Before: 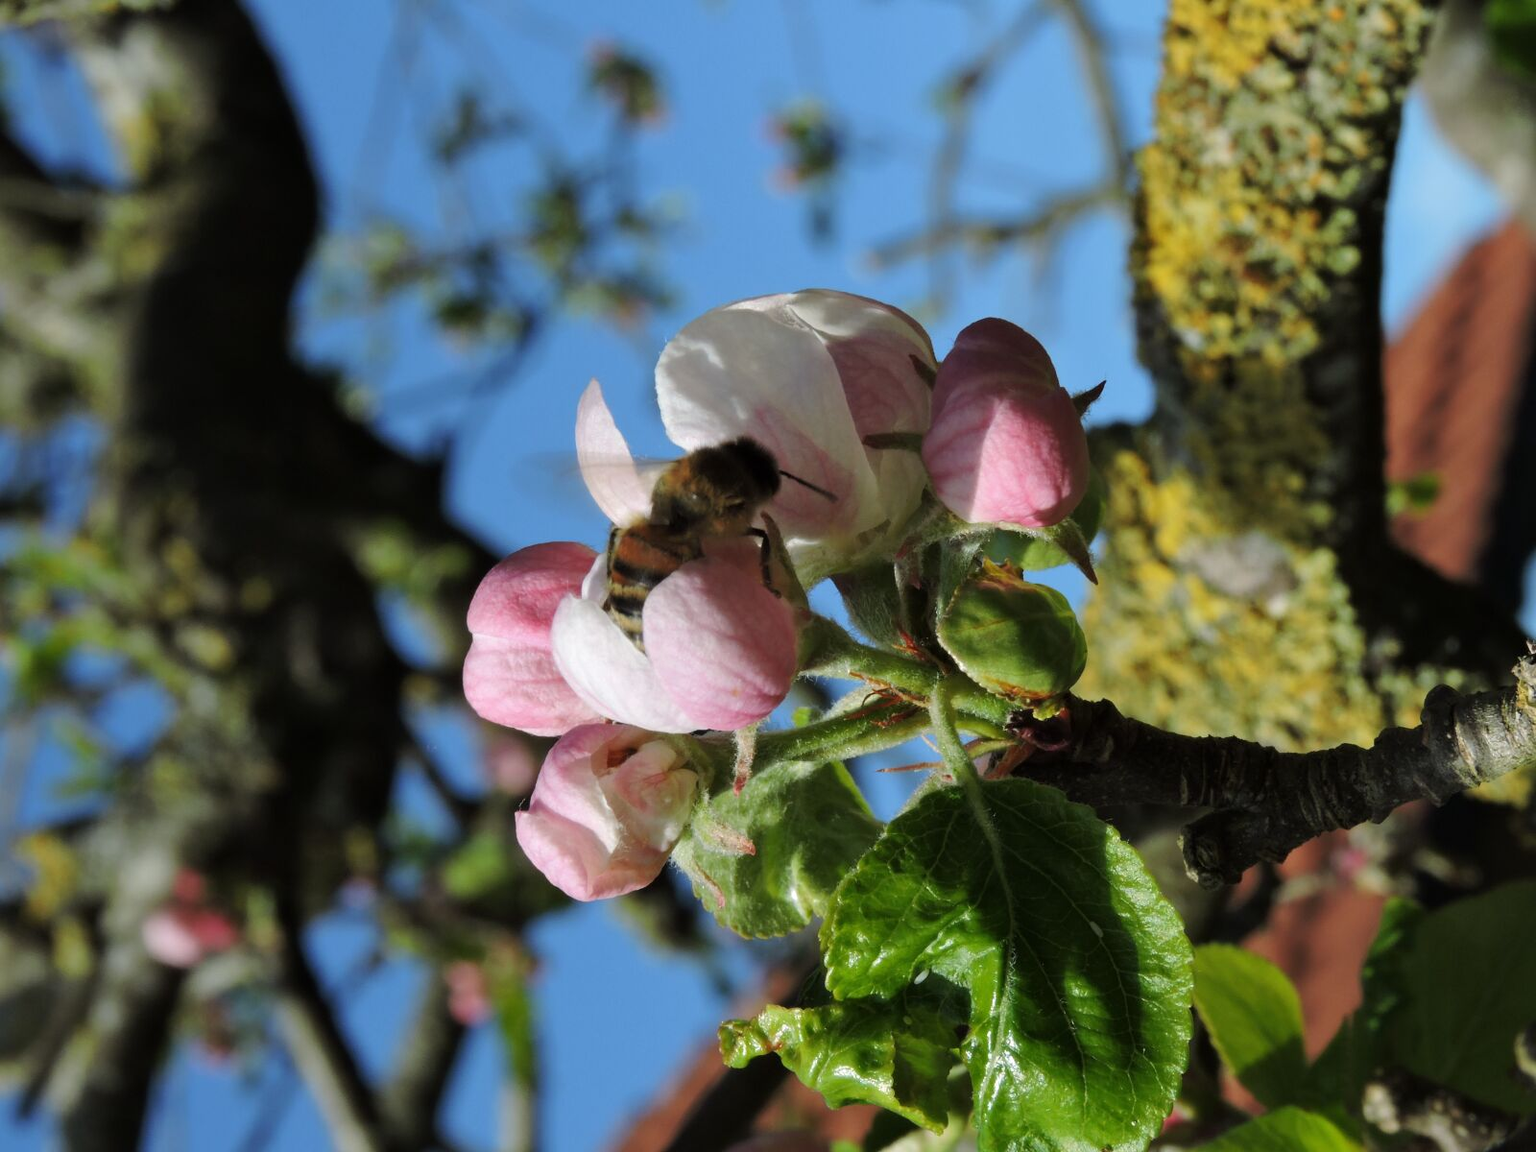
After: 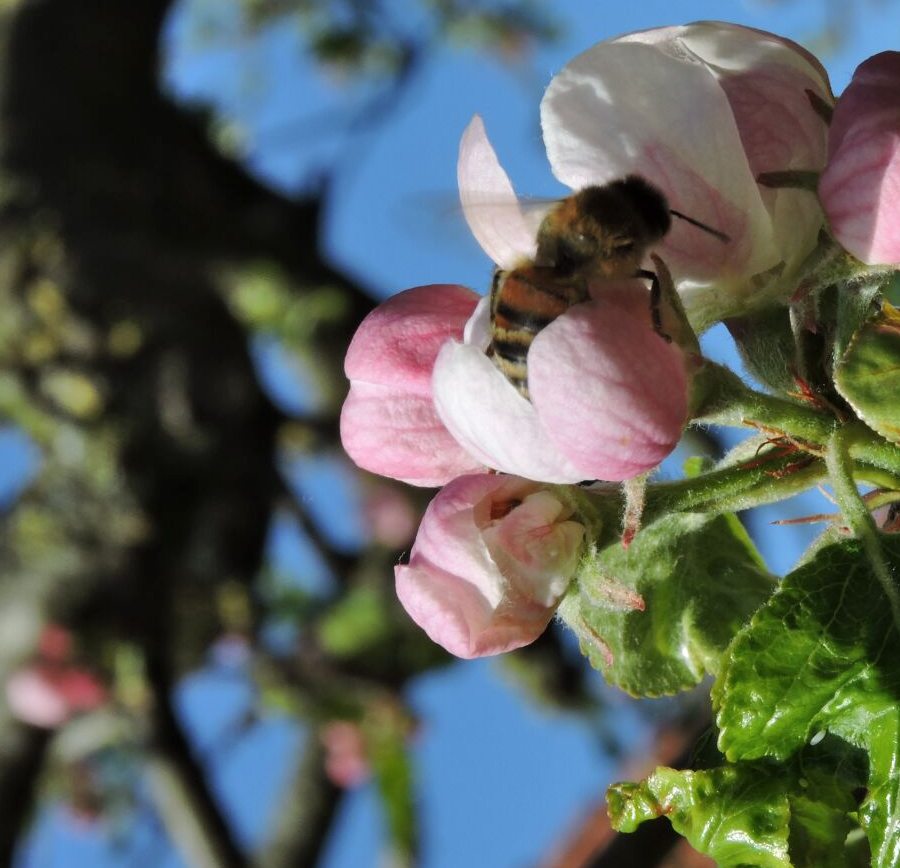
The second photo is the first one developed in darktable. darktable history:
shadows and highlights: shadows 52.94, soften with gaussian
crop: left 8.935%, top 23.389%, right 34.764%, bottom 4.265%
